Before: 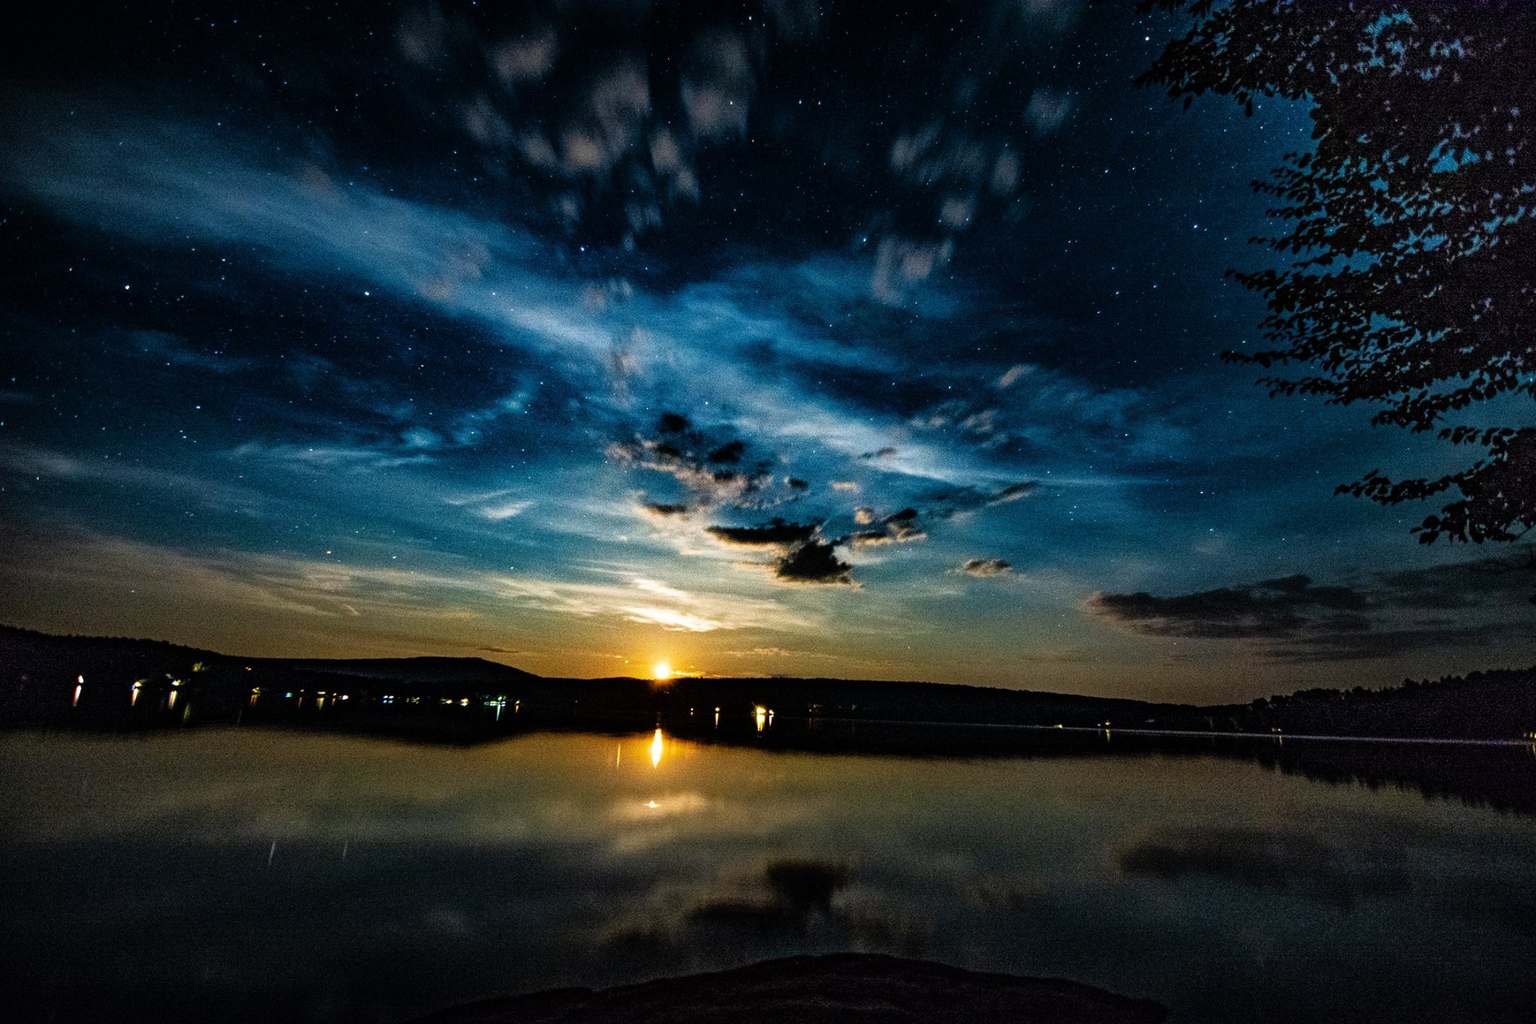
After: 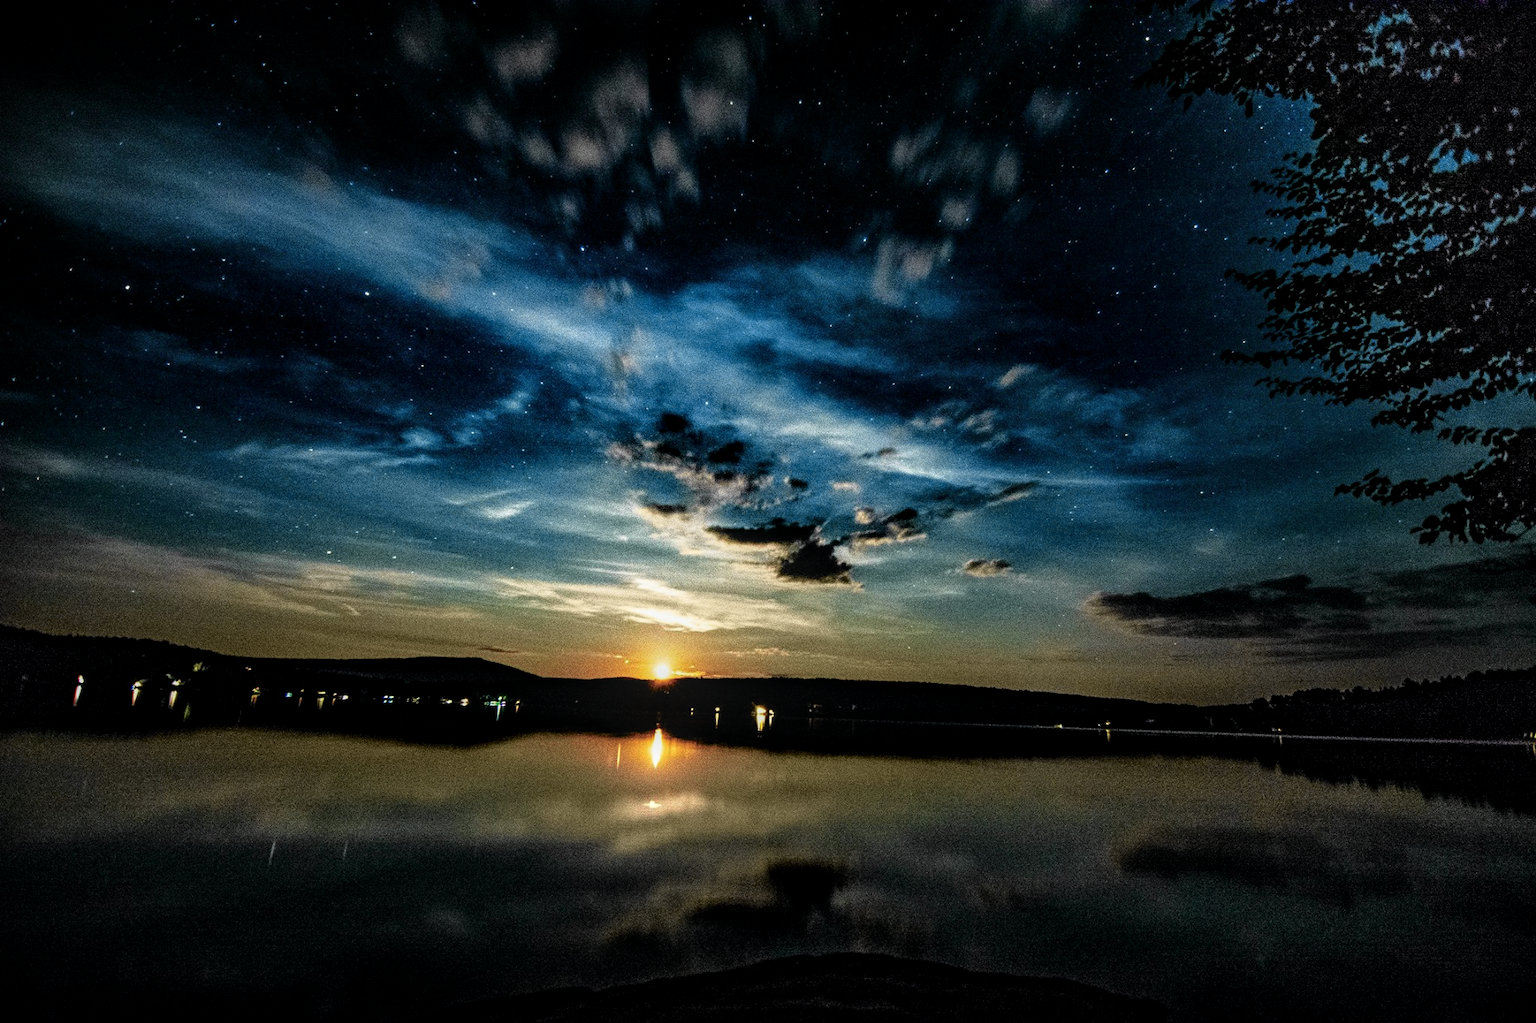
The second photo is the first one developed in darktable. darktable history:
local contrast: on, module defaults
sharpen: radius 2.888, amount 0.876, threshold 47.46
tone curve: curves: ch0 [(0, 0) (0.058, 0.037) (0.214, 0.183) (0.304, 0.288) (0.561, 0.554) (0.687, 0.677) (0.768, 0.768) (0.858, 0.861) (0.987, 0.945)]; ch1 [(0, 0) (0.172, 0.123) (0.312, 0.296) (0.432, 0.448) (0.471, 0.469) (0.502, 0.5) (0.521, 0.505) (0.565, 0.569) (0.663, 0.663) (0.703, 0.721) (0.857, 0.917) (1, 1)]; ch2 [(0, 0) (0.411, 0.424) (0.485, 0.497) (0.502, 0.5) (0.517, 0.511) (0.556, 0.562) (0.626, 0.594) (0.709, 0.661) (1, 1)], color space Lab, independent channels, preserve colors none
